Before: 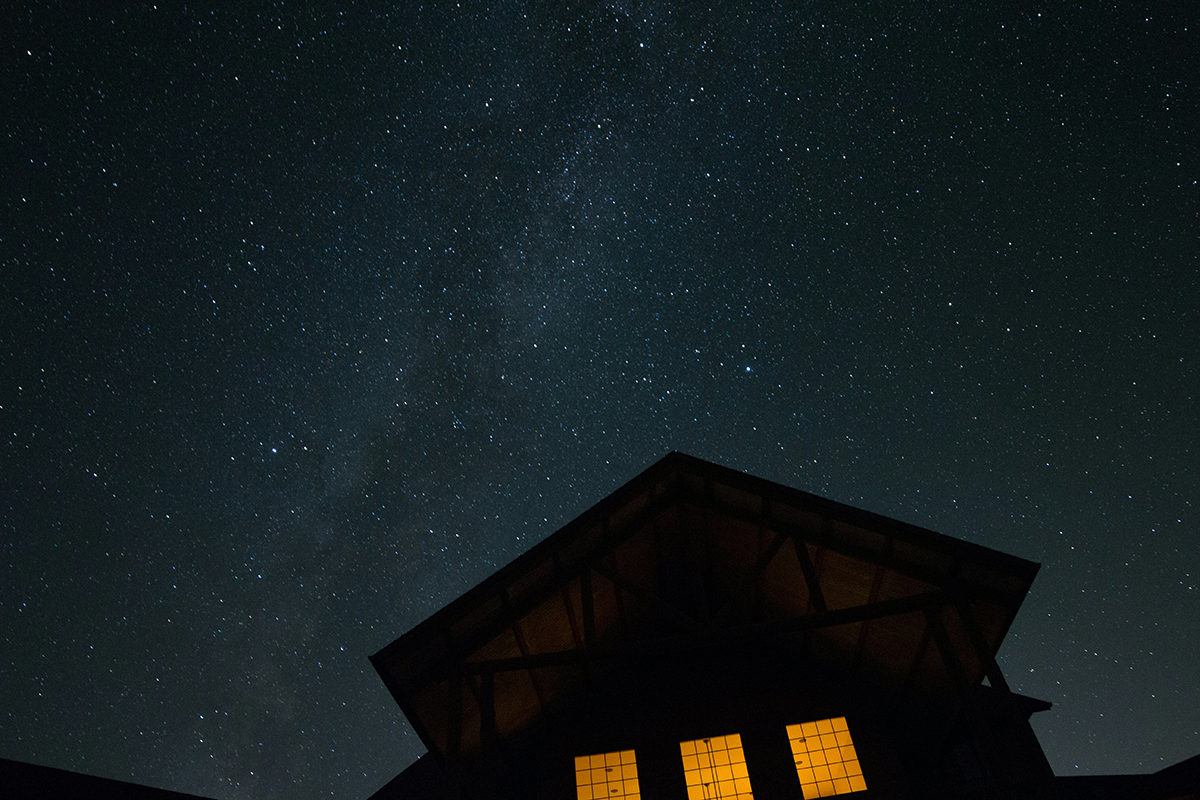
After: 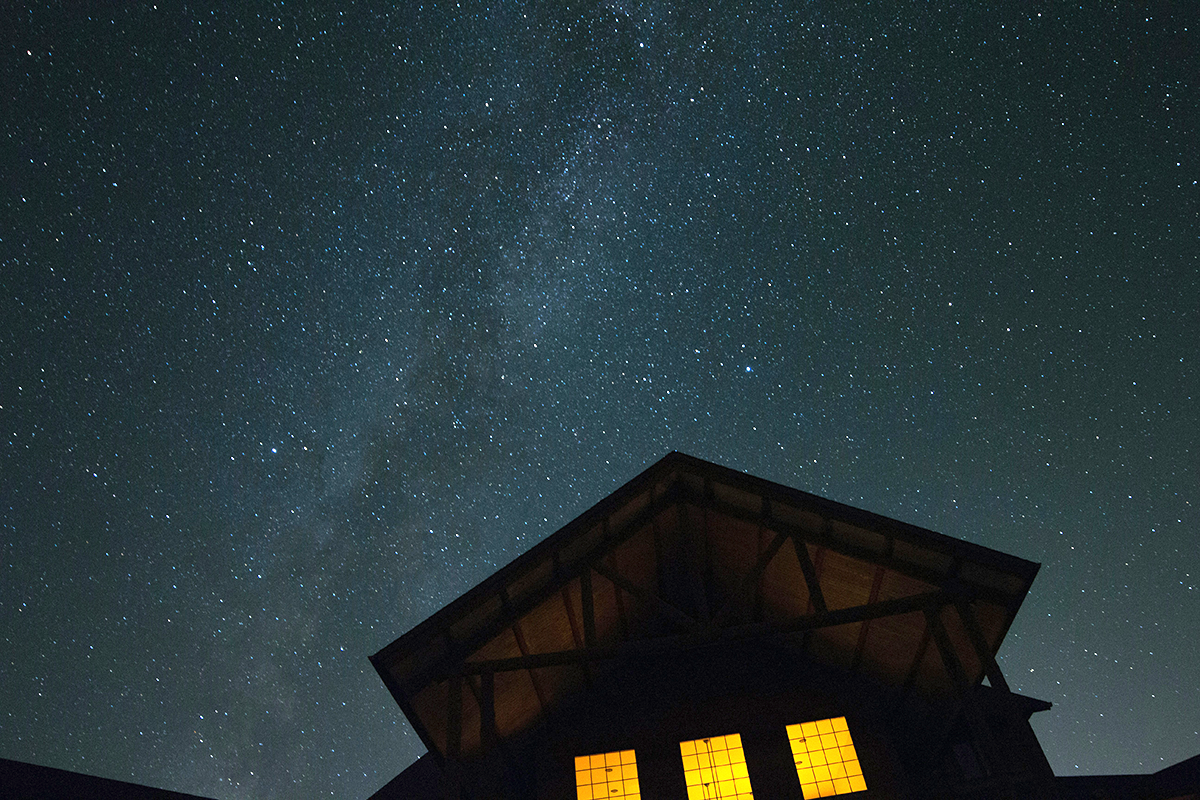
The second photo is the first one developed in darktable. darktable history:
exposure: black level correction 0, exposure 1.5 EV, compensate highlight preservation false
rotate and perspective: automatic cropping original format, crop left 0, crop top 0
